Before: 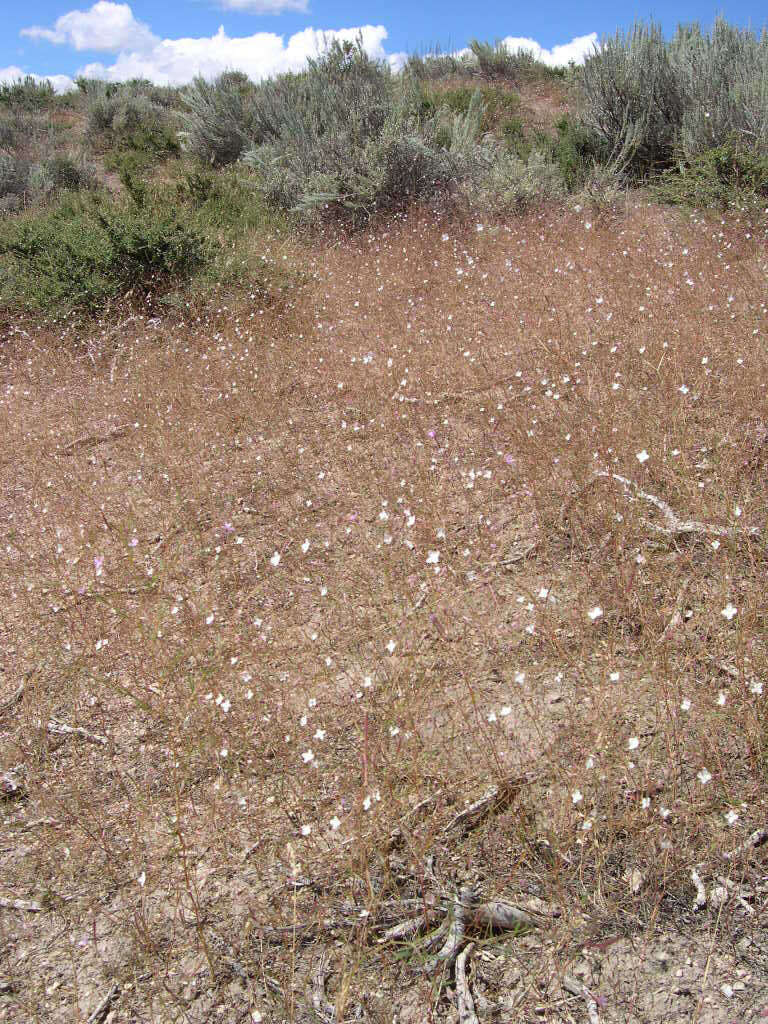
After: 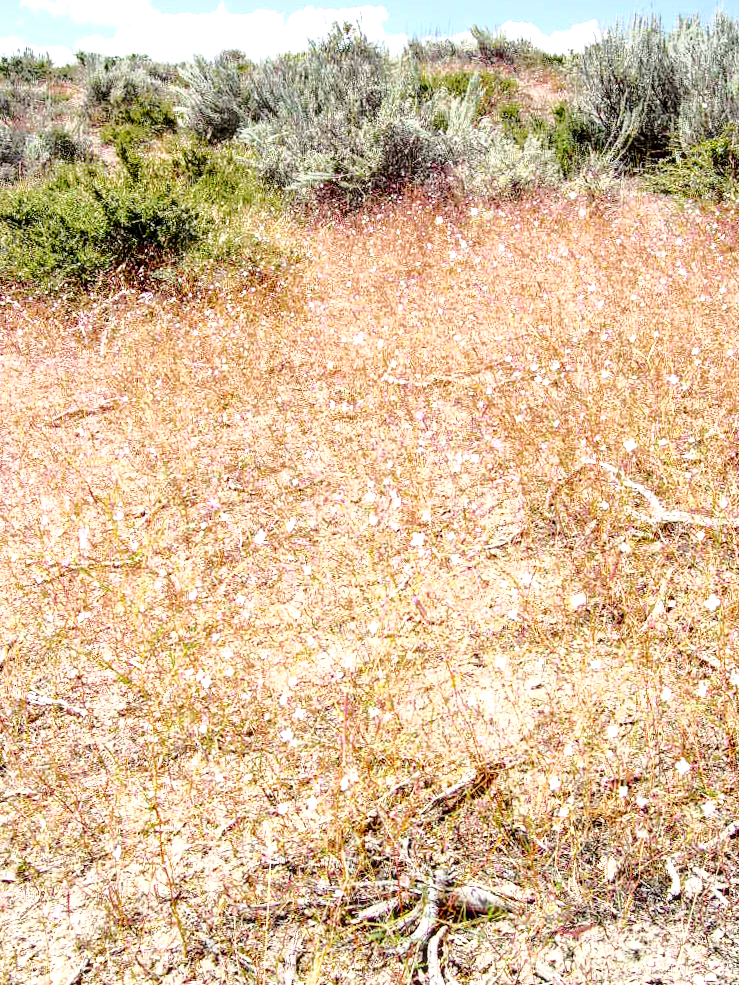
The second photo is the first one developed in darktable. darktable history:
base curve: curves: ch0 [(0, 0) (0.032, 0.025) (0.121, 0.166) (0.206, 0.329) (0.605, 0.79) (1, 1)], preserve colors none
crop and rotate: angle -1.69°
exposure: black level correction 0, exposure 0.68 EV, compensate exposure bias true, compensate highlight preservation false
local contrast: highlights 61%, detail 143%, midtone range 0.428
tone curve: curves: ch0 [(0.003, 0) (0.066, 0.023) (0.154, 0.082) (0.281, 0.221) (0.405, 0.389) (0.517, 0.553) (0.716, 0.743) (0.822, 0.882) (1, 1)]; ch1 [(0, 0) (0.164, 0.115) (0.337, 0.332) (0.39, 0.398) (0.464, 0.461) (0.501, 0.5) (0.521, 0.526) (0.571, 0.606) (0.656, 0.677) (0.723, 0.731) (0.811, 0.796) (1, 1)]; ch2 [(0, 0) (0.337, 0.382) (0.464, 0.476) (0.501, 0.502) (0.527, 0.54) (0.556, 0.567) (0.575, 0.606) (0.659, 0.736) (1, 1)], color space Lab, independent channels, preserve colors none
contrast brightness saturation: contrast 0.03, brightness -0.04
